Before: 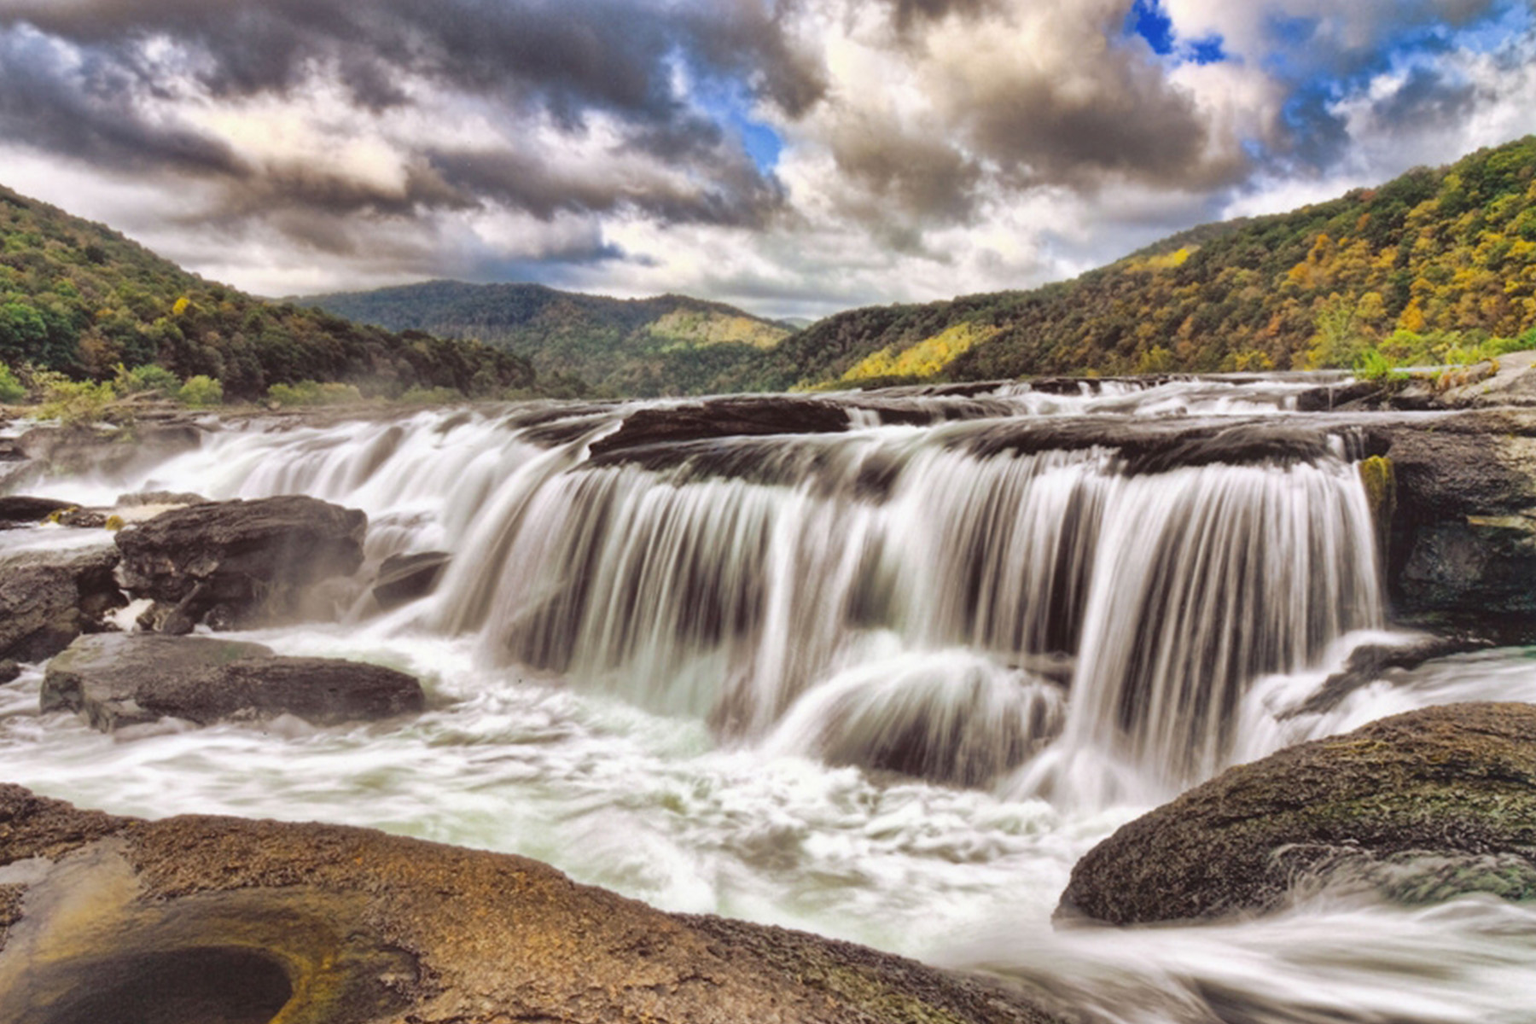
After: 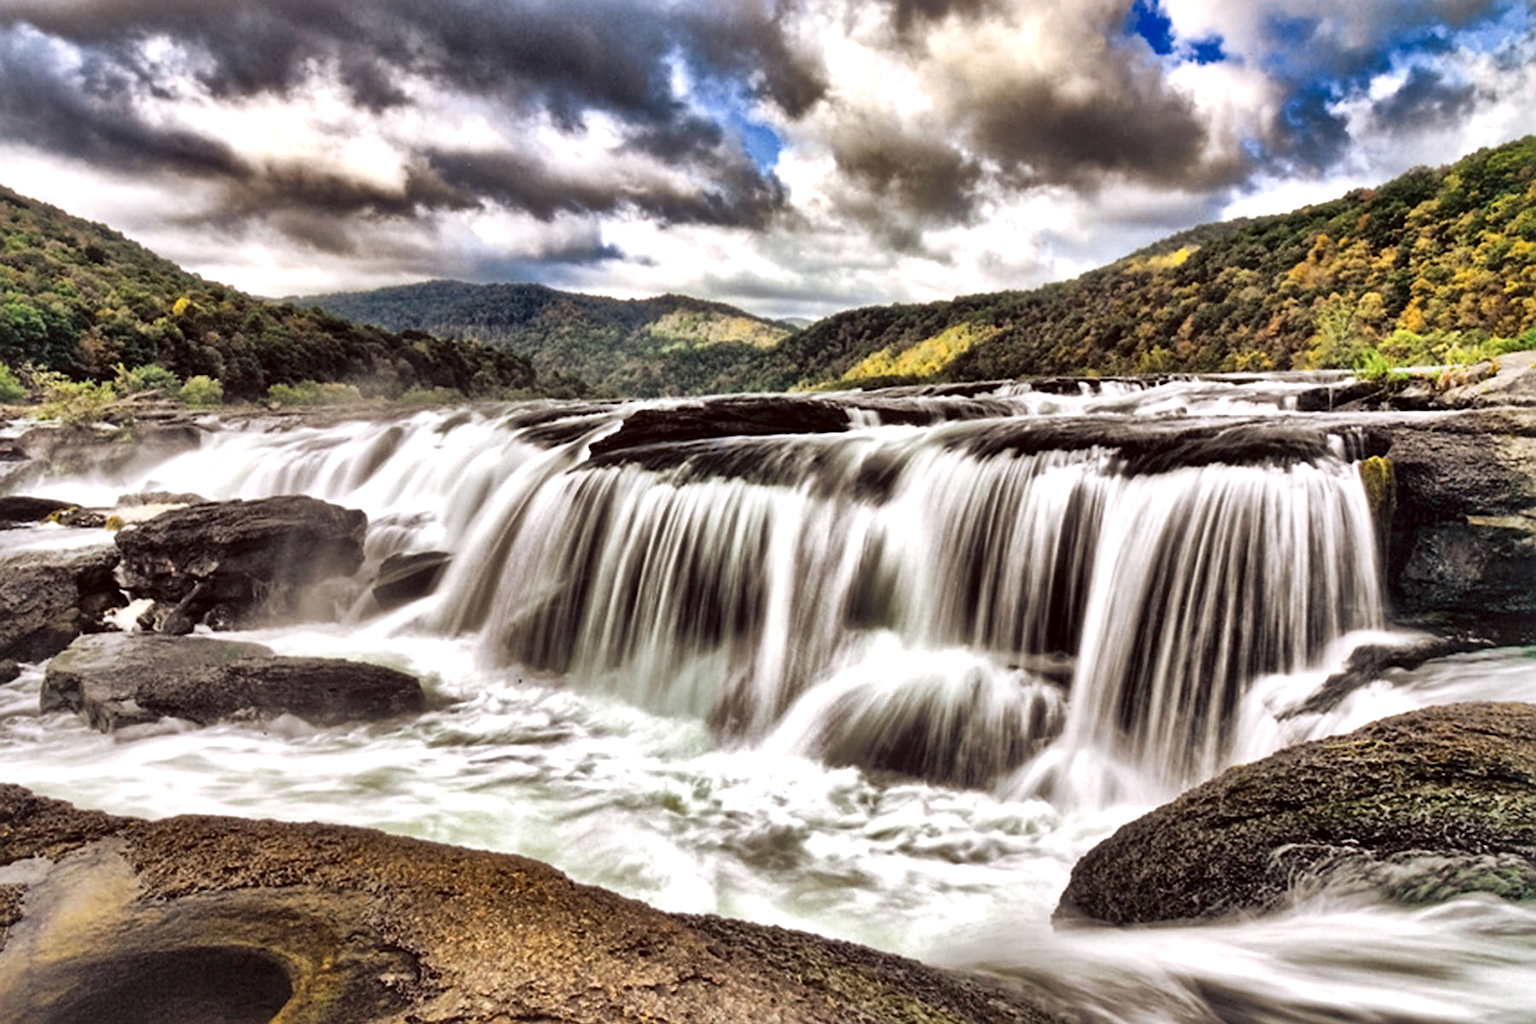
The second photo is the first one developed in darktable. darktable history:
sharpen: on, module defaults
local contrast: mode bilateral grid, contrast 44, coarseness 69, detail 214%, midtone range 0.2
